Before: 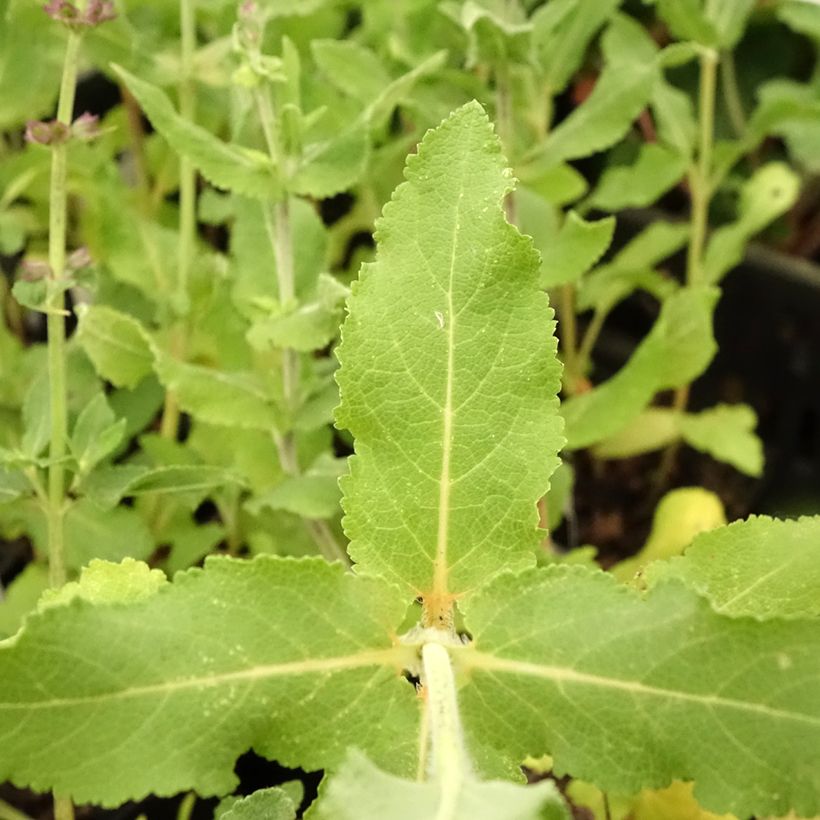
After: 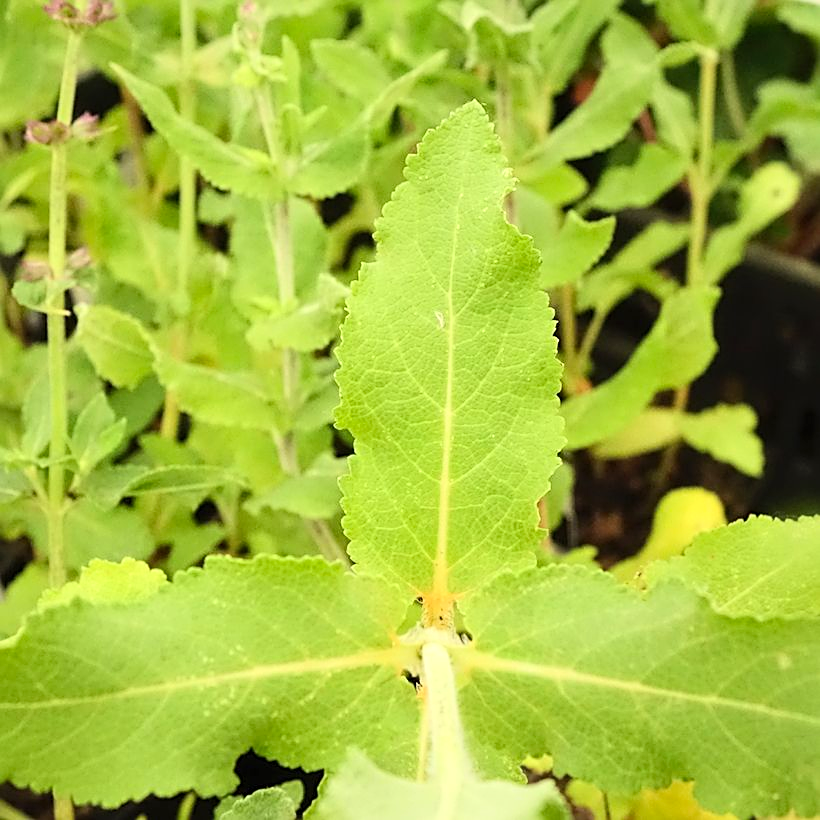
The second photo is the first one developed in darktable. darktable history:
contrast brightness saturation: contrast 0.2, brightness 0.16, saturation 0.22
sharpen: on, module defaults
